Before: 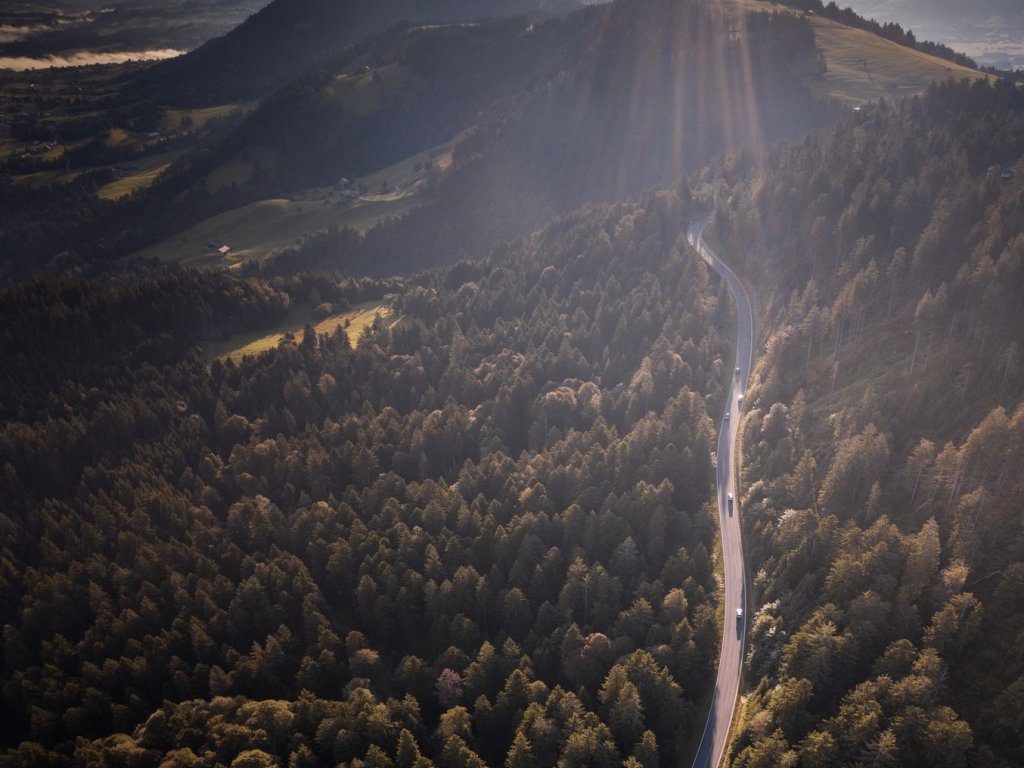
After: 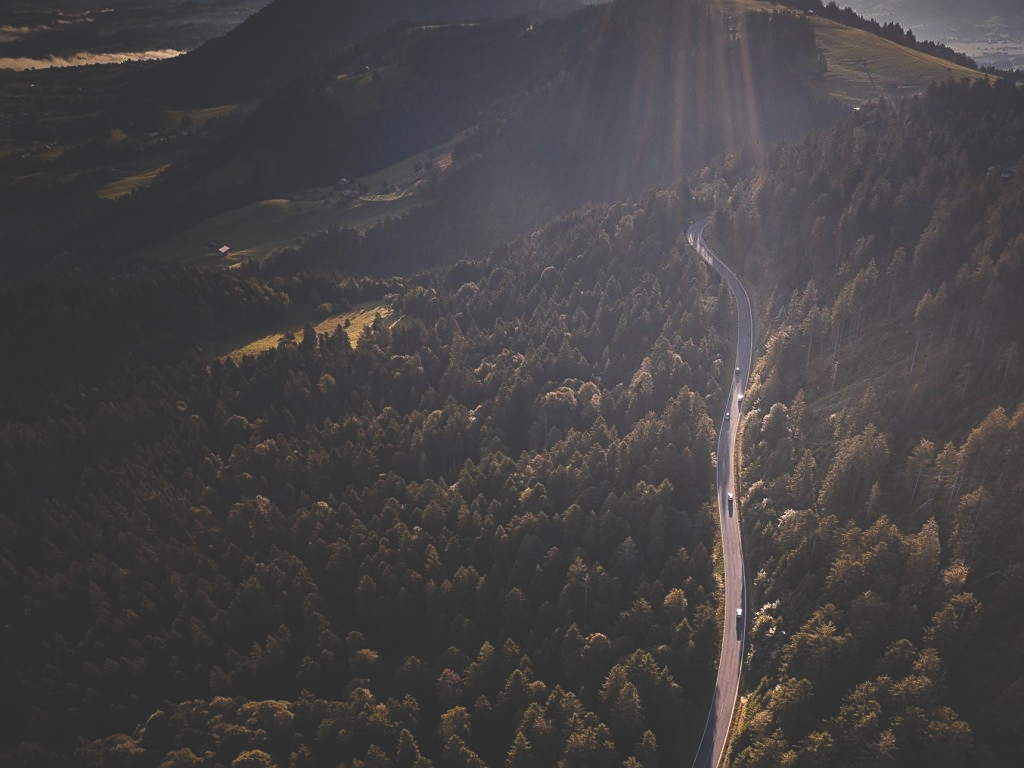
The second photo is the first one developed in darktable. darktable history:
rgb curve: curves: ch0 [(0, 0.186) (0.314, 0.284) (0.775, 0.708) (1, 1)], compensate middle gray true, preserve colors none
sharpen: on, module defaults
